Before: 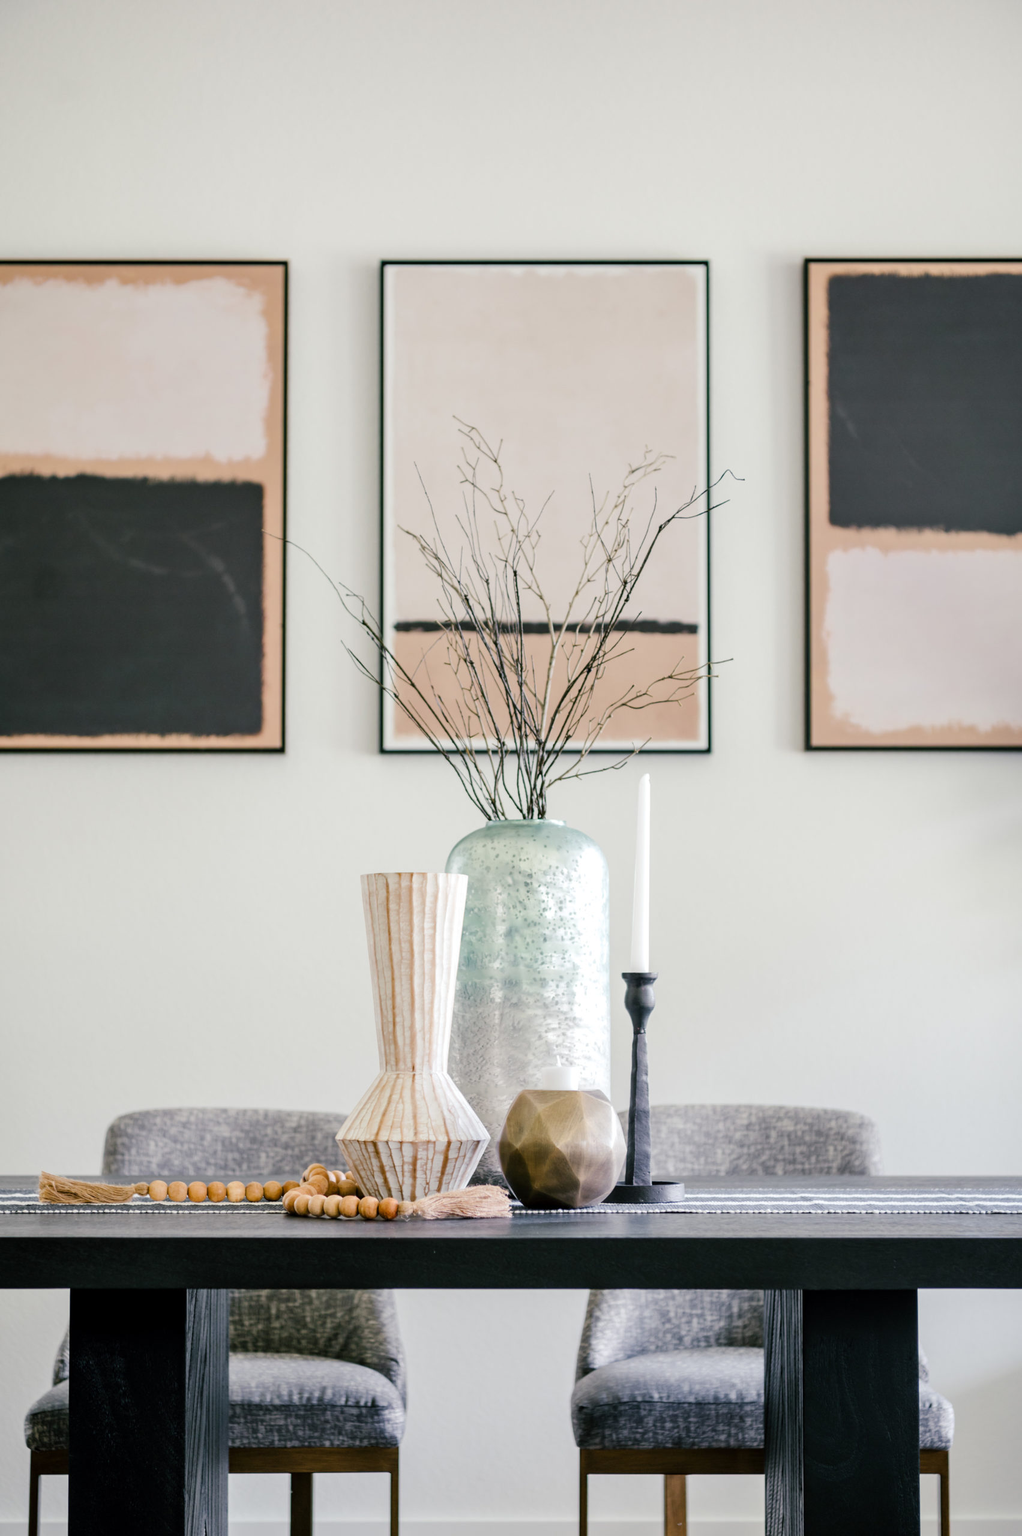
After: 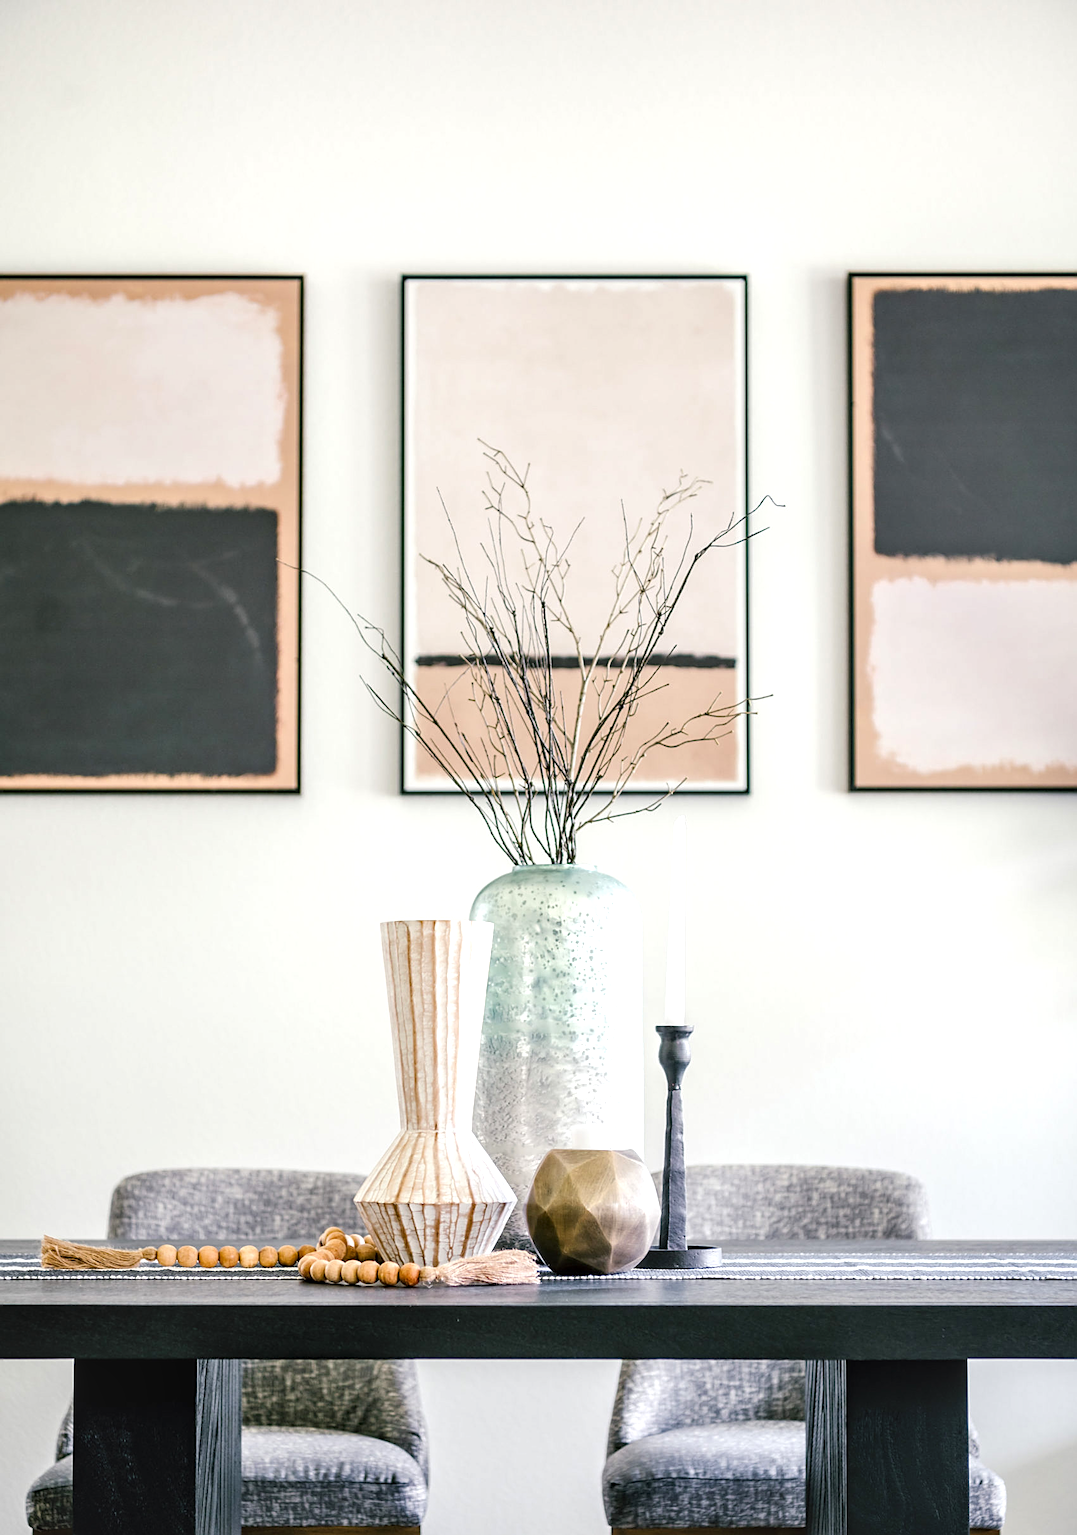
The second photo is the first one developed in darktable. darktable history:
sharpen: amount 0.491
local contrast: on, module defaults
exposure: black level correction 0.001, exposure 0.5 EV, compensate highlight preservation false
crop and rotate: top 0.011%, bottom 5.112%
